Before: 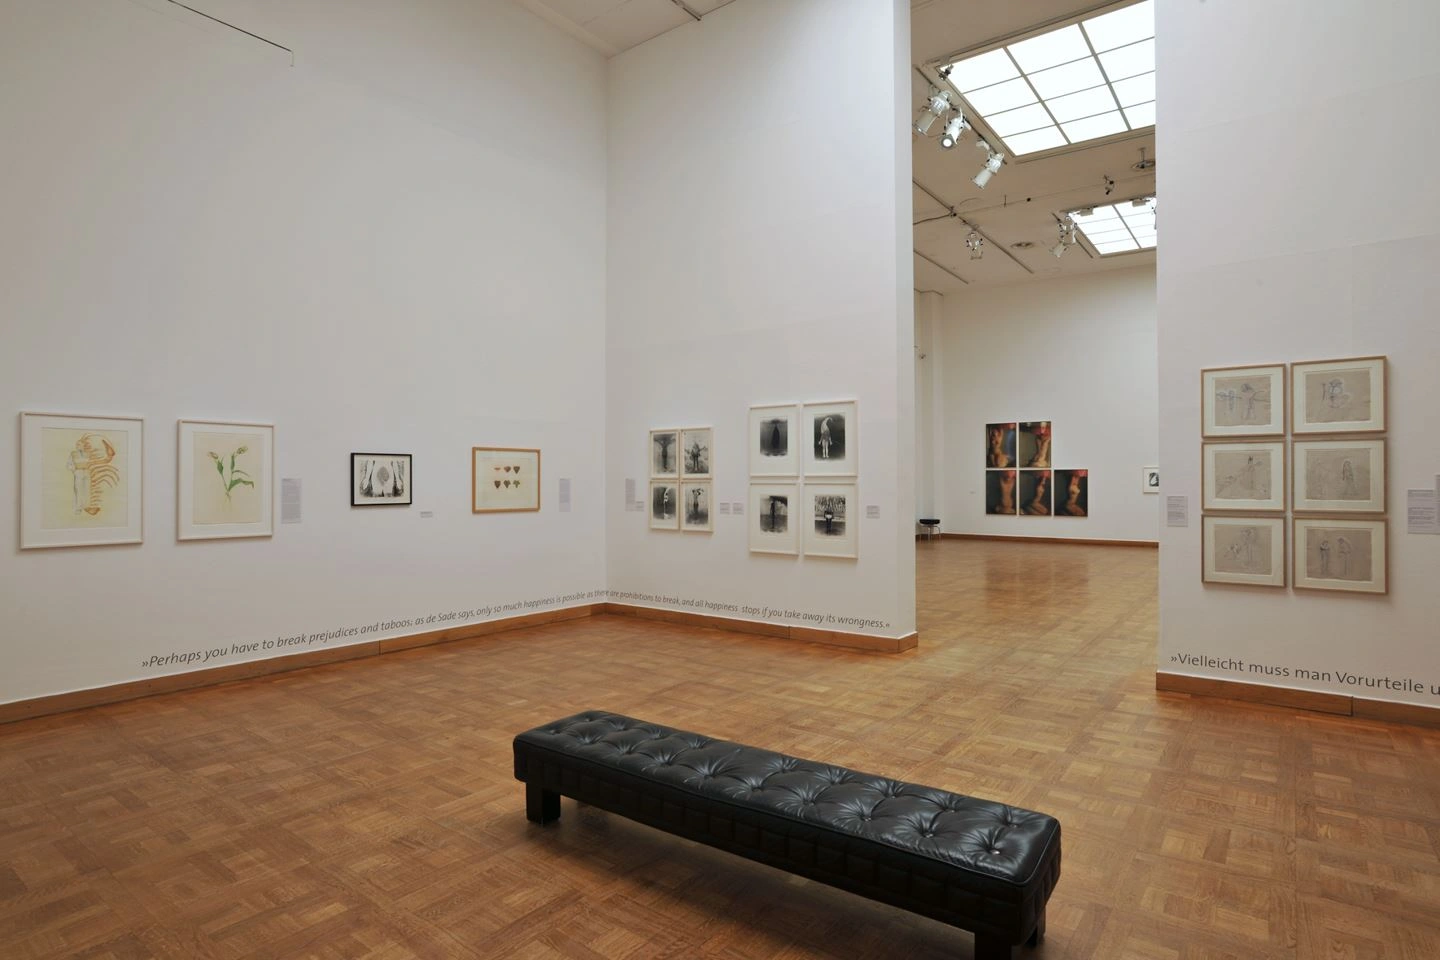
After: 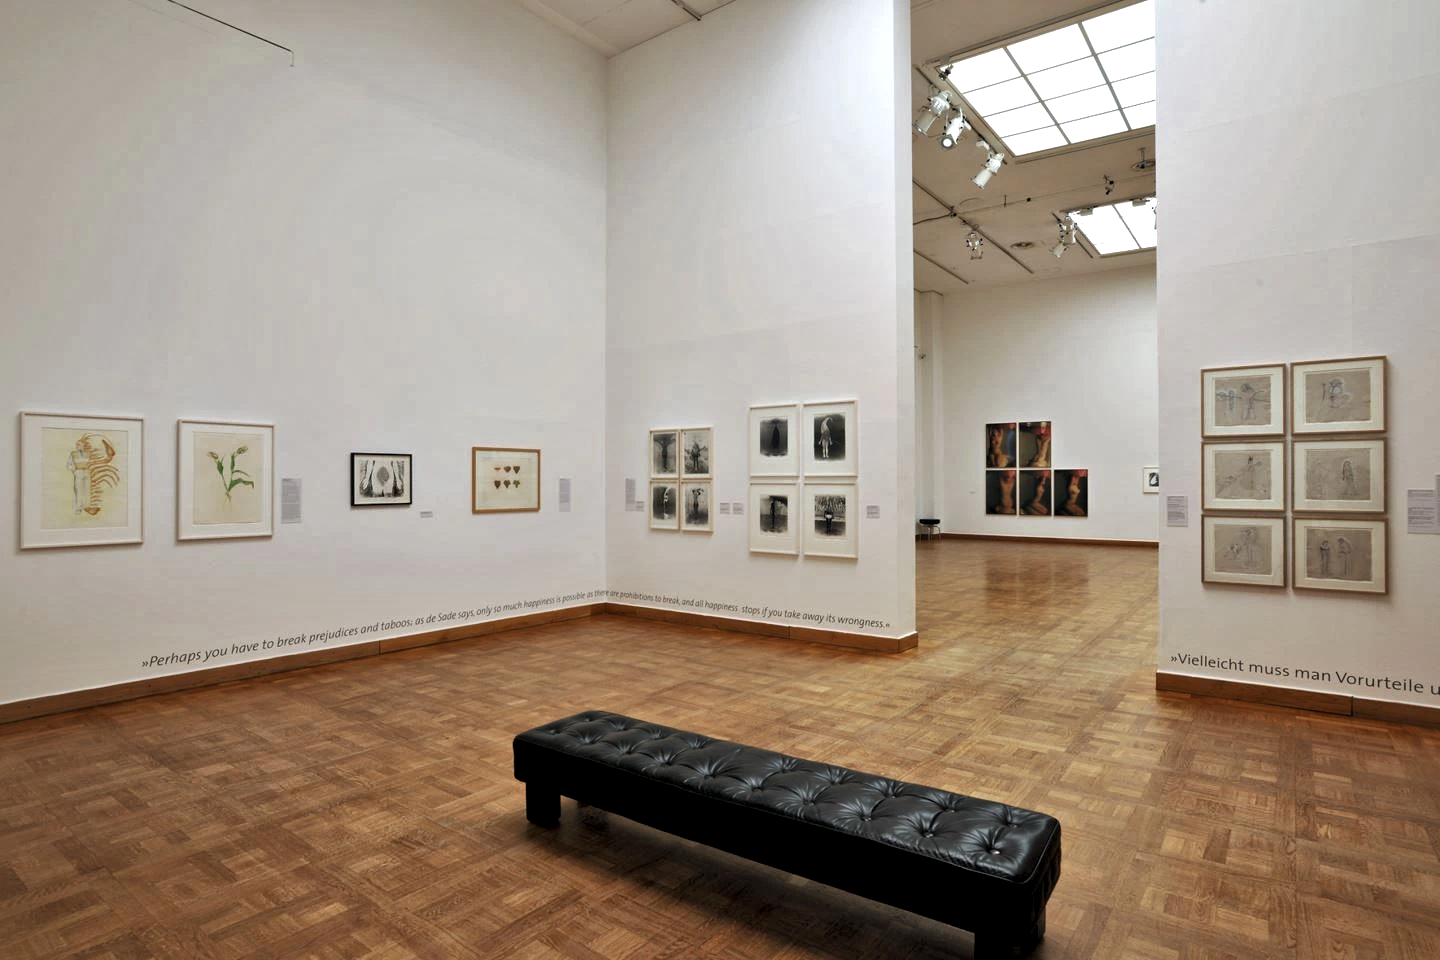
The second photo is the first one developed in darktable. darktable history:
levels: levels [0.062, 0.494, 0.925]
local contrast: mode bilateral grid, contrast 21, coarseness 50, detail 159%, midtone range 0.2
